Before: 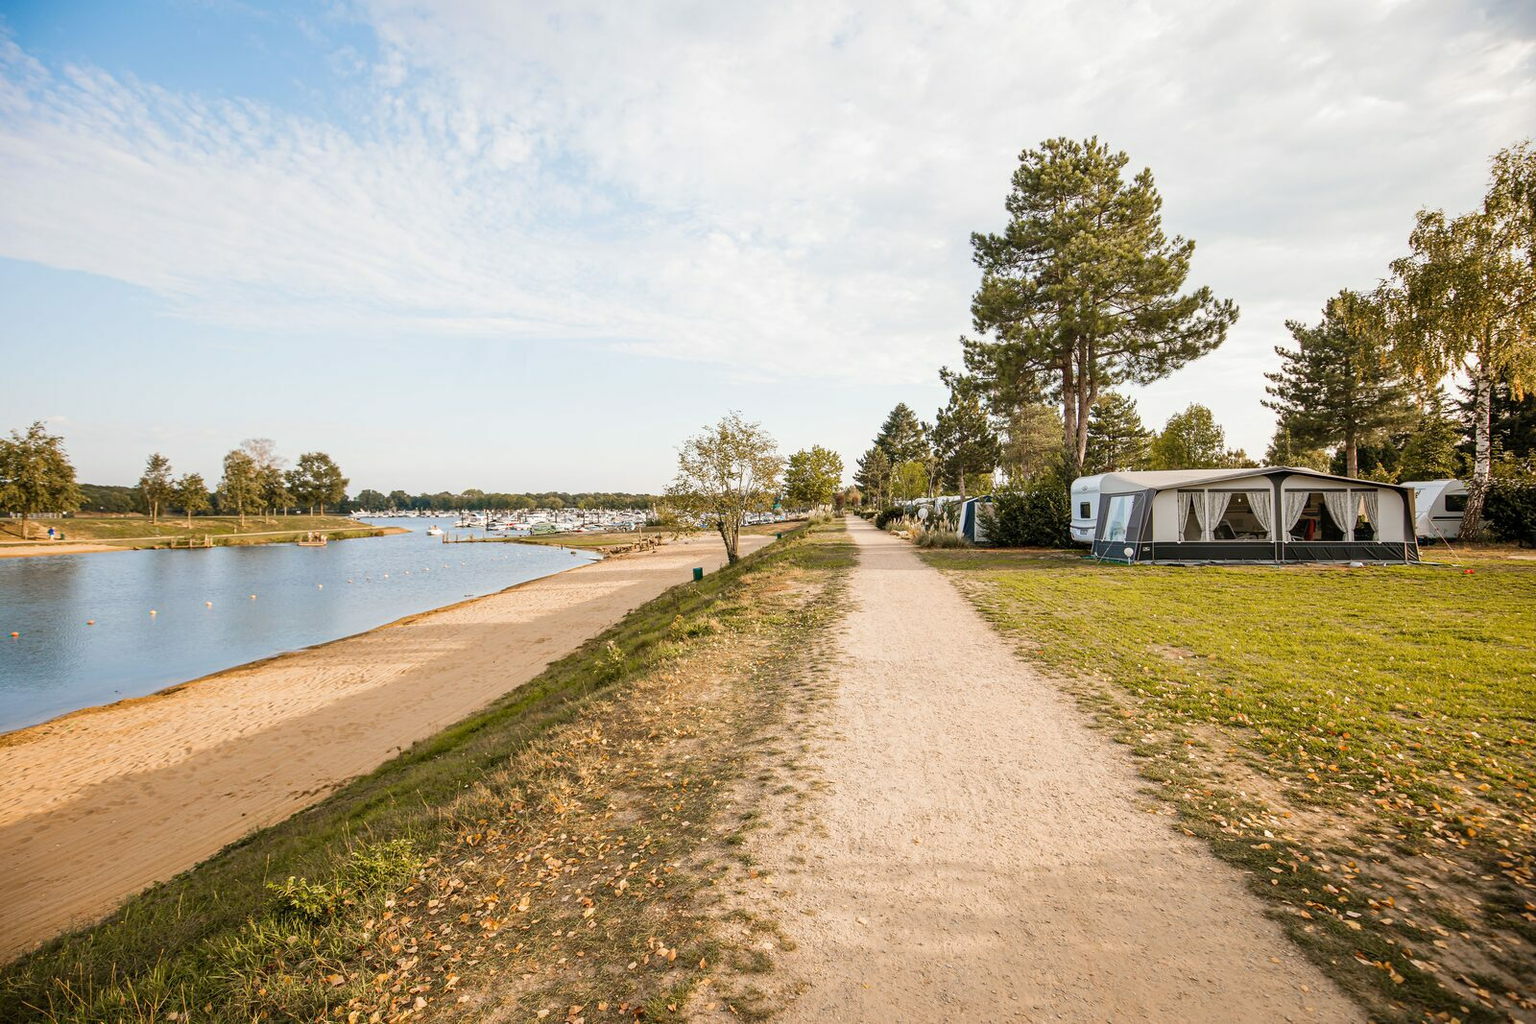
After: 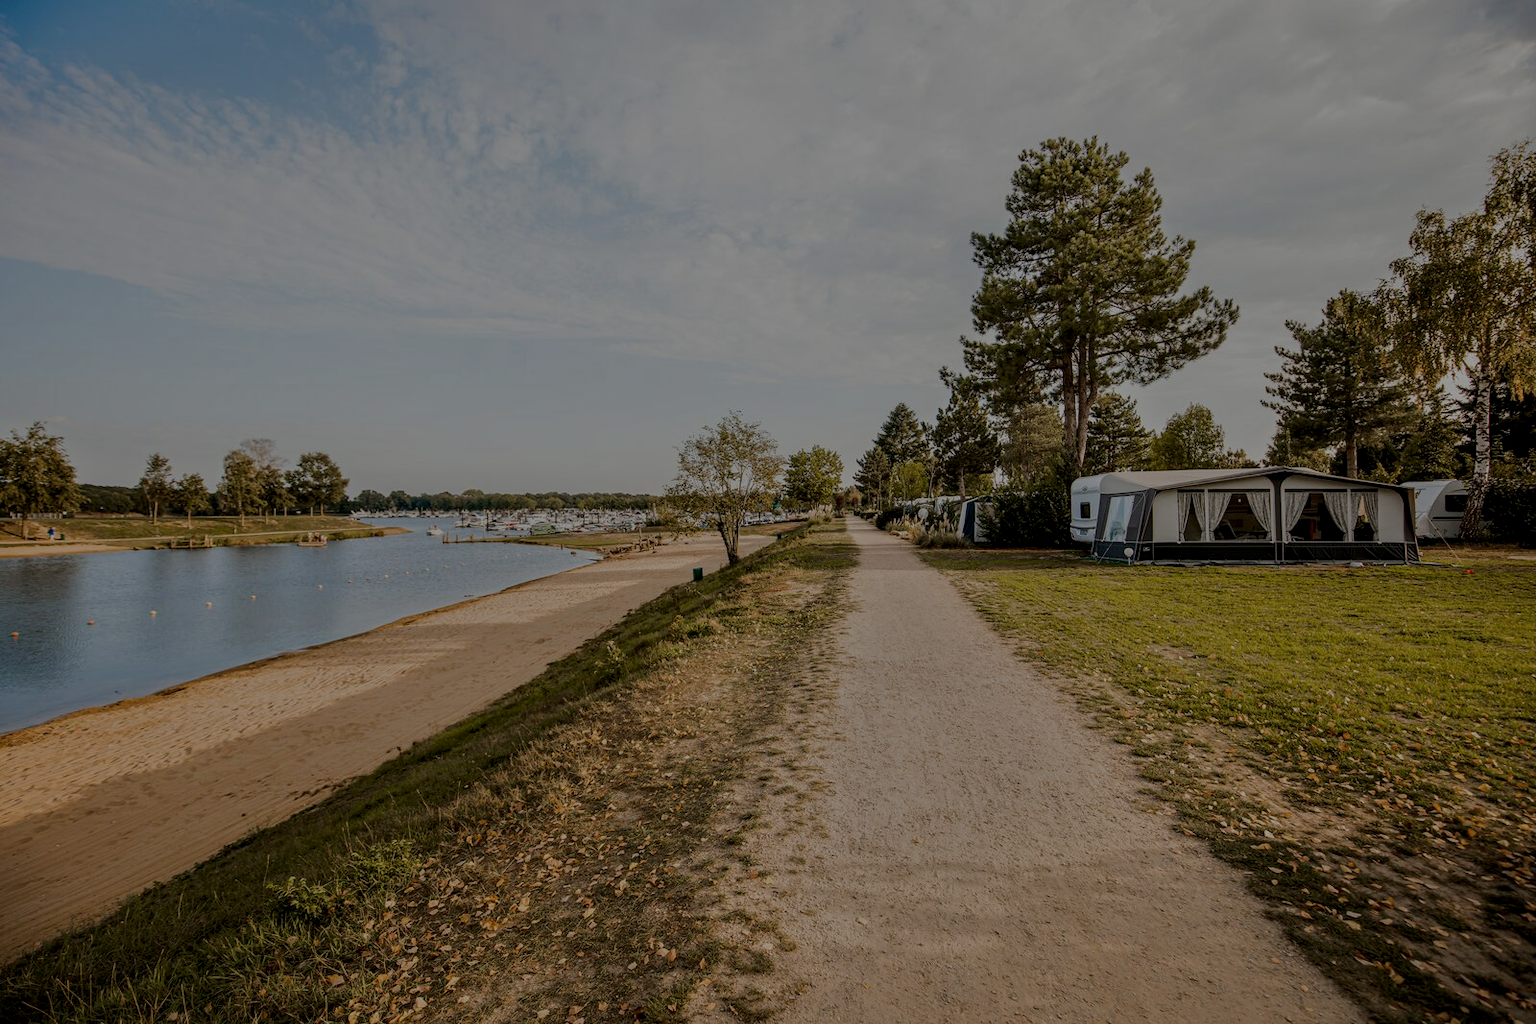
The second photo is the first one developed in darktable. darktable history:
local contrast: on, module defaults
tone equalizer: -8 EV -2 EV, -7 EV -2 EV, -6 EV -2 EV, -5 EV -2 EV, -4 EV -2 EV, -3 EV -2 EV, -2 EV -2 EV, -1 EV -1.63 EV, +0 EV -2 EV
